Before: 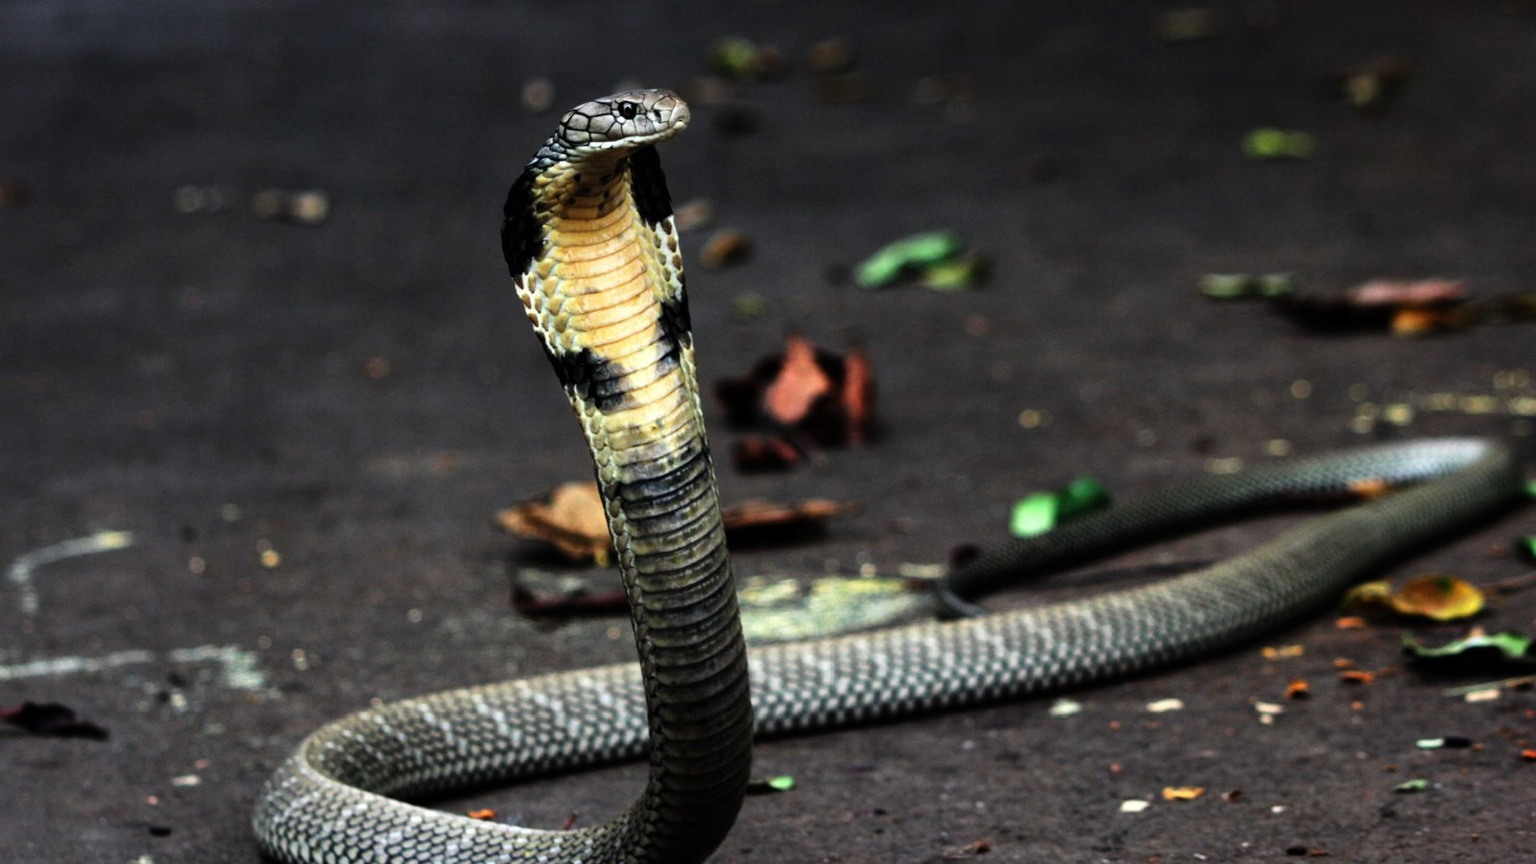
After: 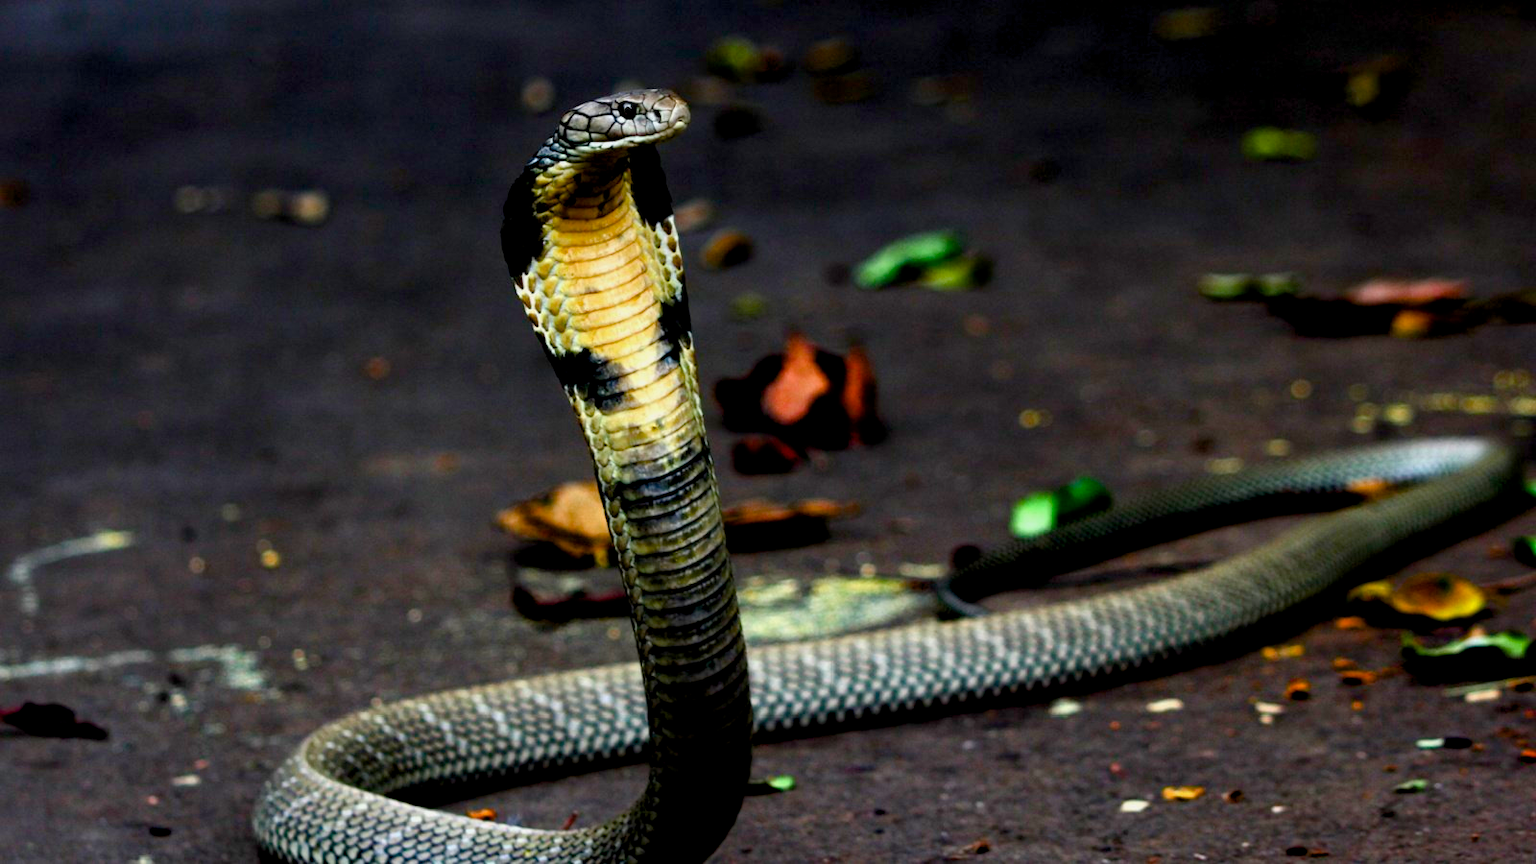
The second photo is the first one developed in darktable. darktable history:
color balance rgb: perceptual saturation grading › global saturation 20%, perceptual saturation grading › highlights -25%, perceptual saturation grading › shadows 50.52%, global vibrance 40.24%
exposure: black level correction 0.009, exposure -0.159 EV, compensate highlight preservation false
